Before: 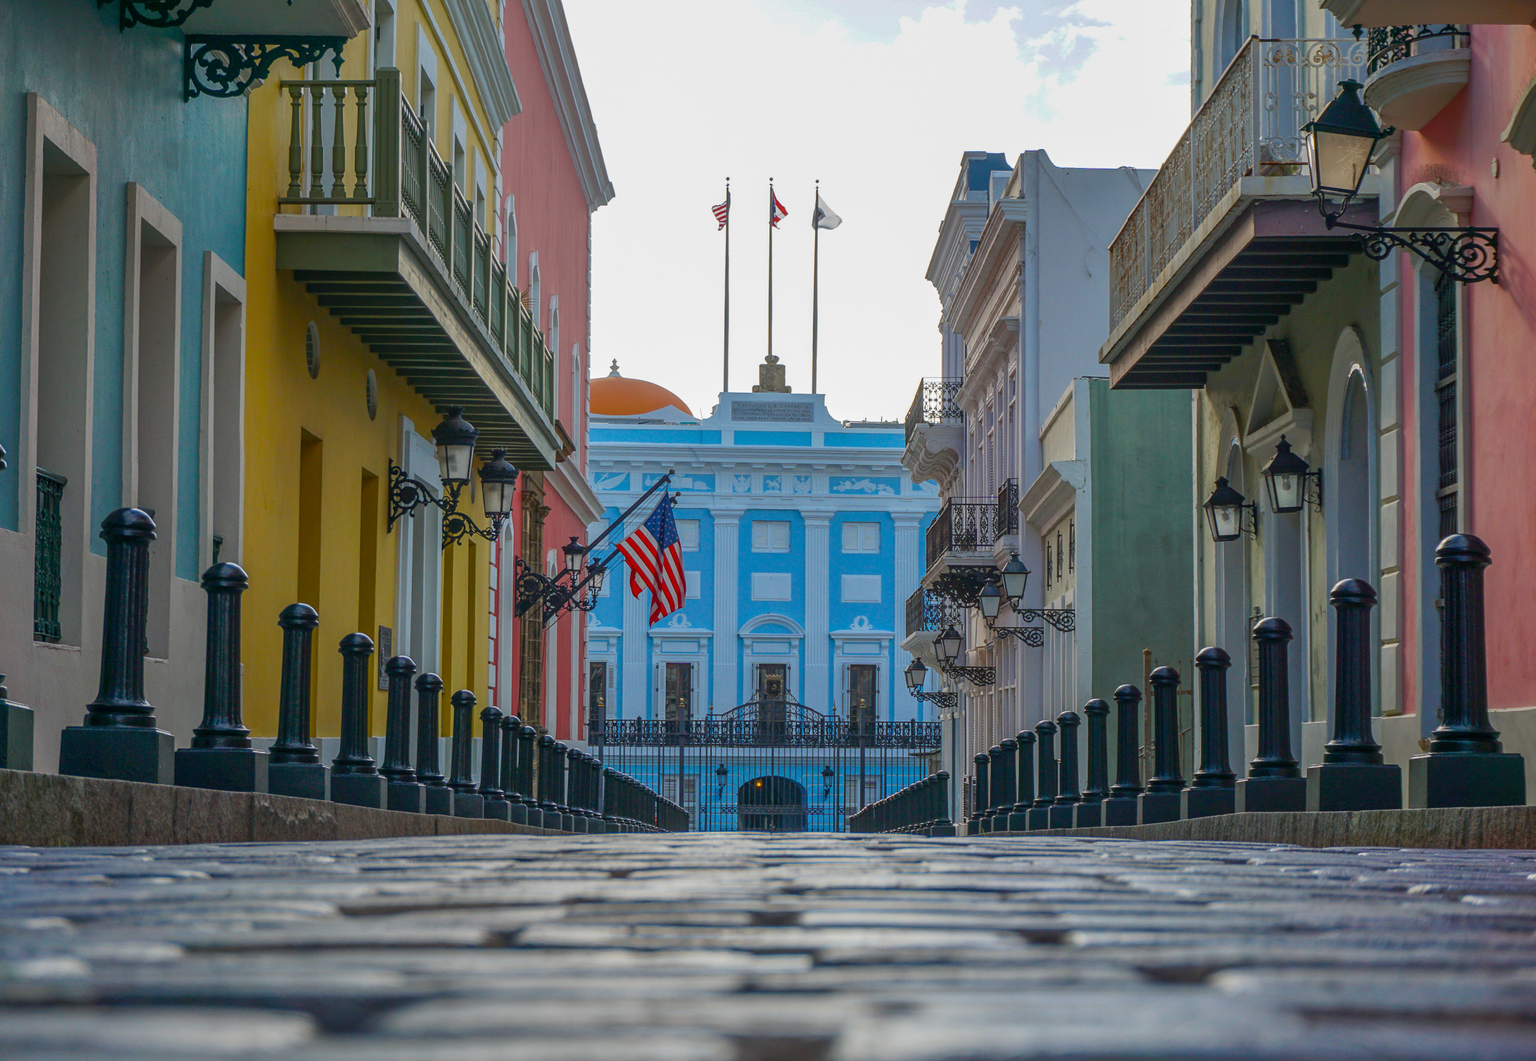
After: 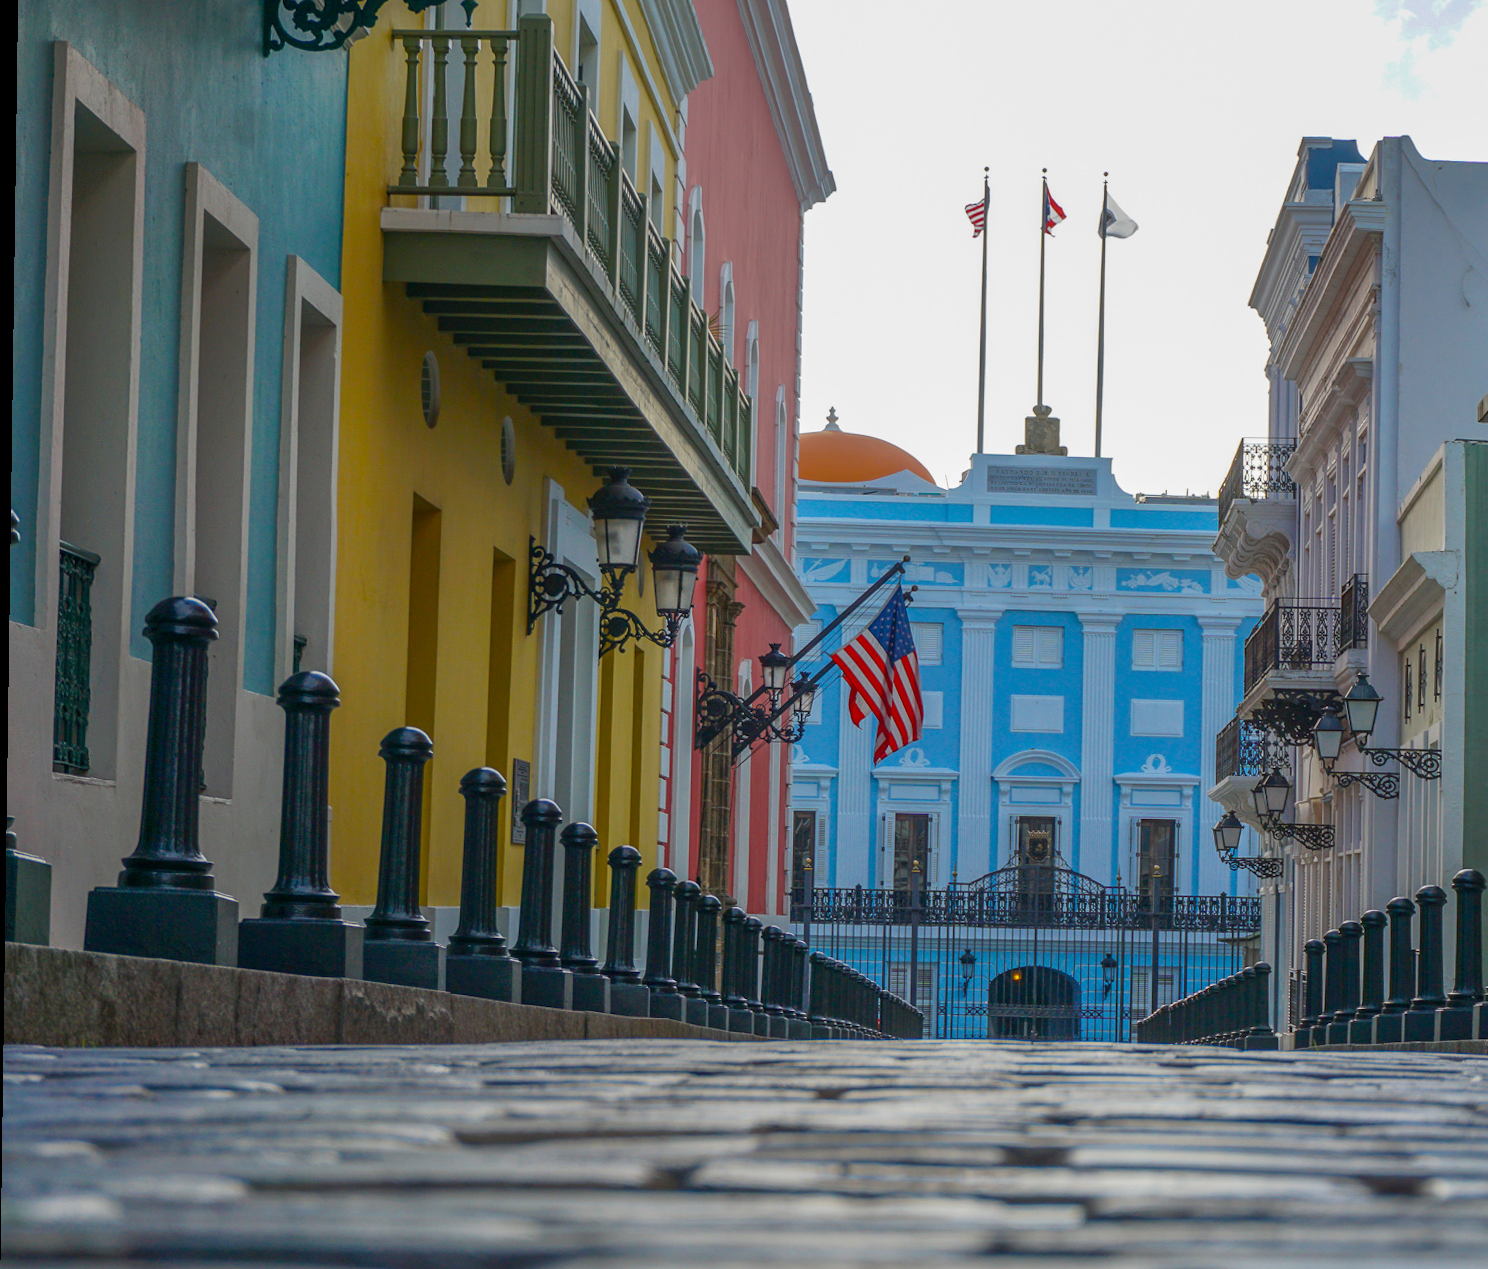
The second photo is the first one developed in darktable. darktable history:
rotate and perspective: rotation 0.8°, automatic cropping off
crop: top 5.803%, right 27.864%, bottom 5.804%
